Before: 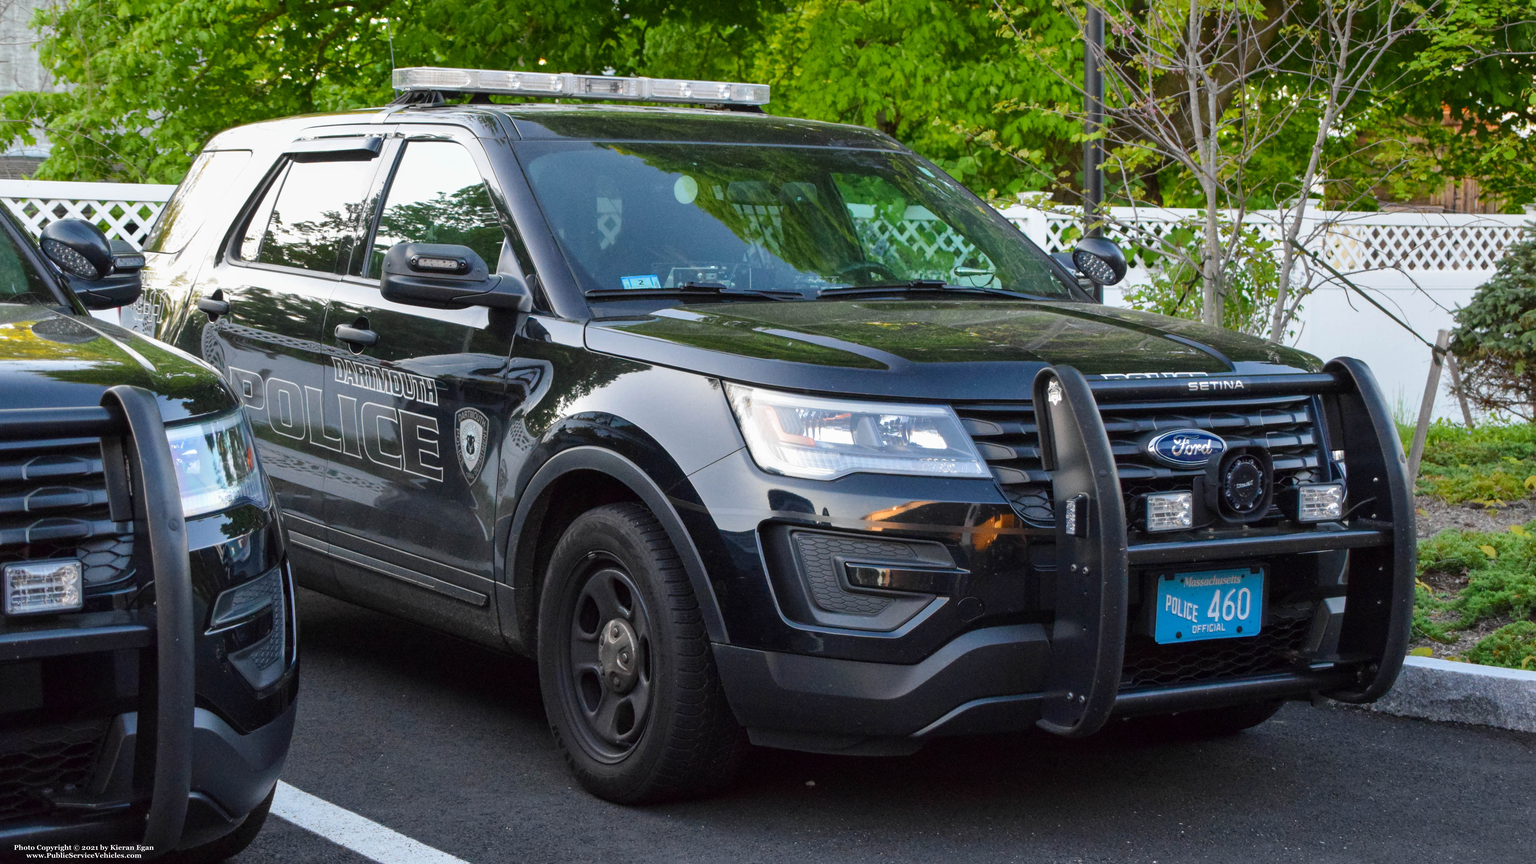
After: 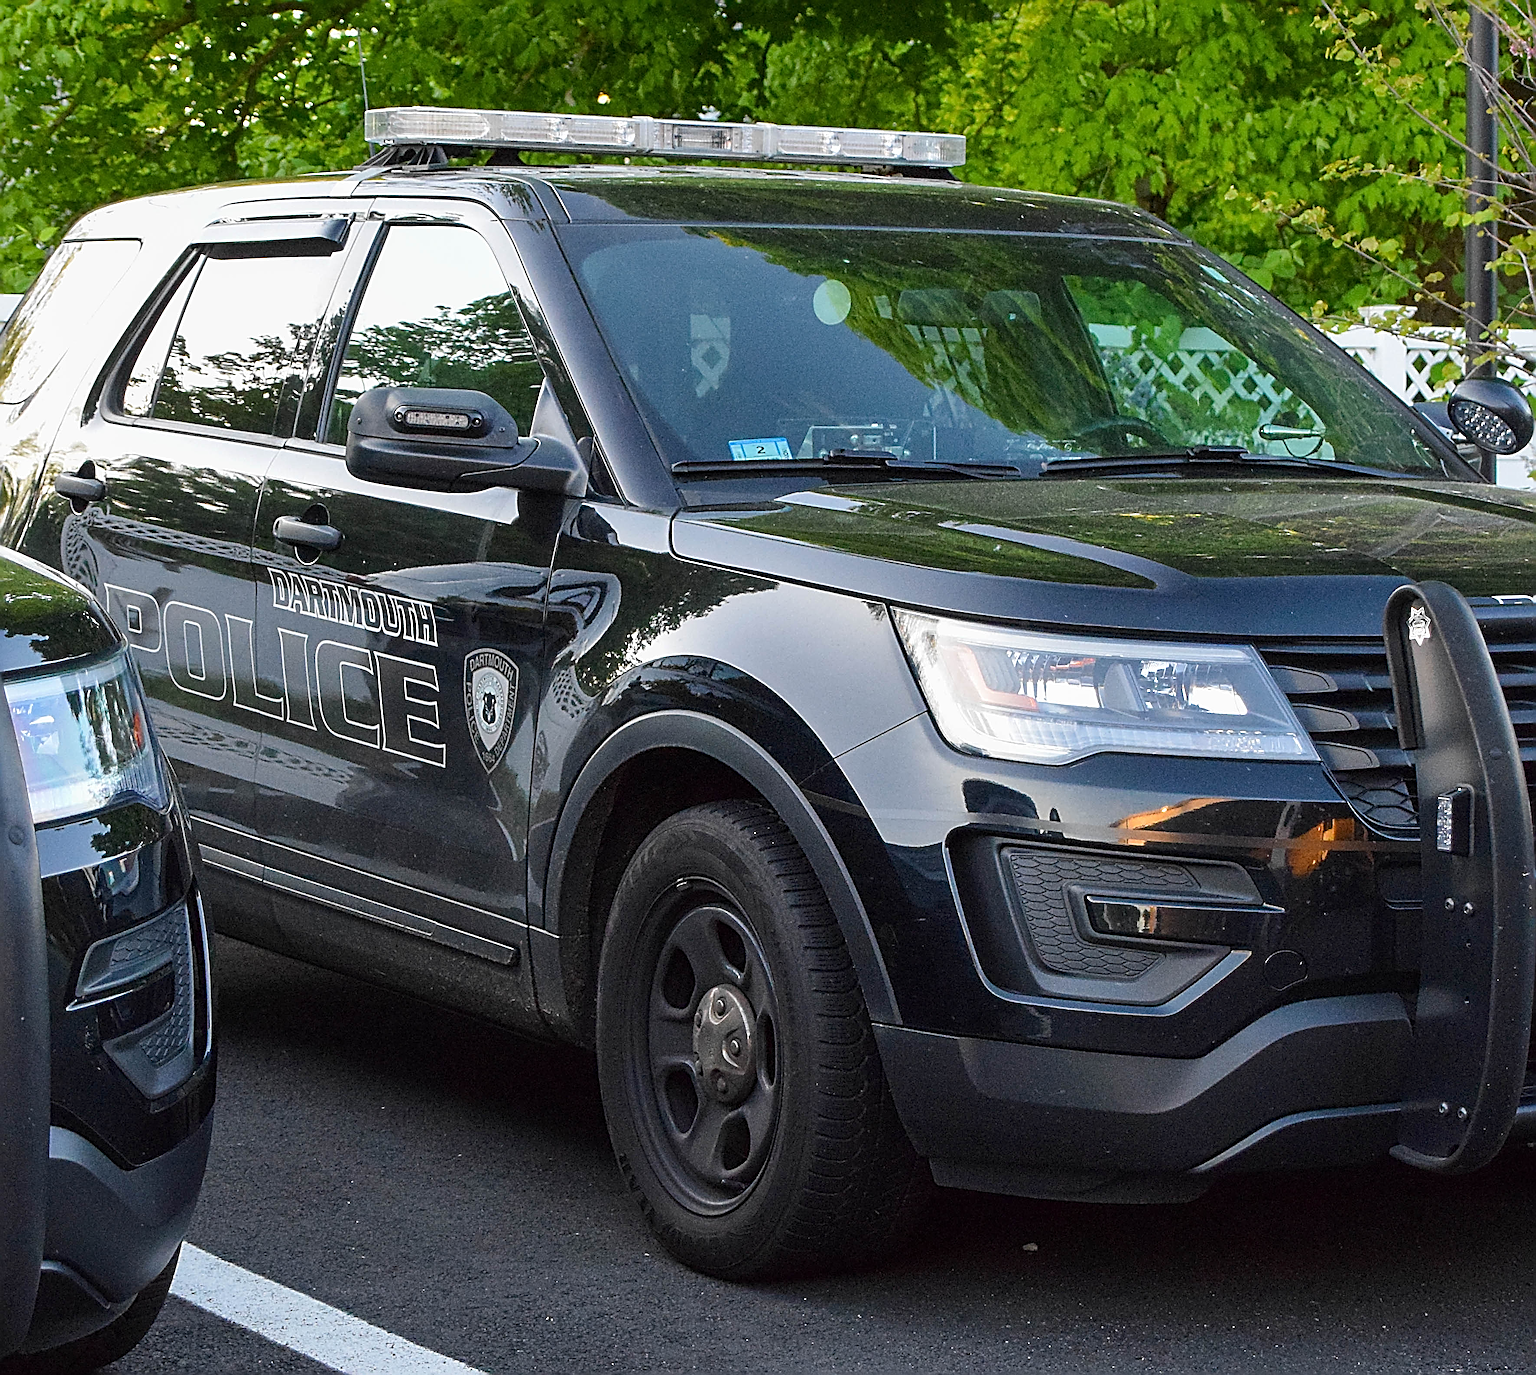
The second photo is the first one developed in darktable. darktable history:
crop: left 10.644%, right 26.528%
sharpen: radius 3.158, amount 1.731
